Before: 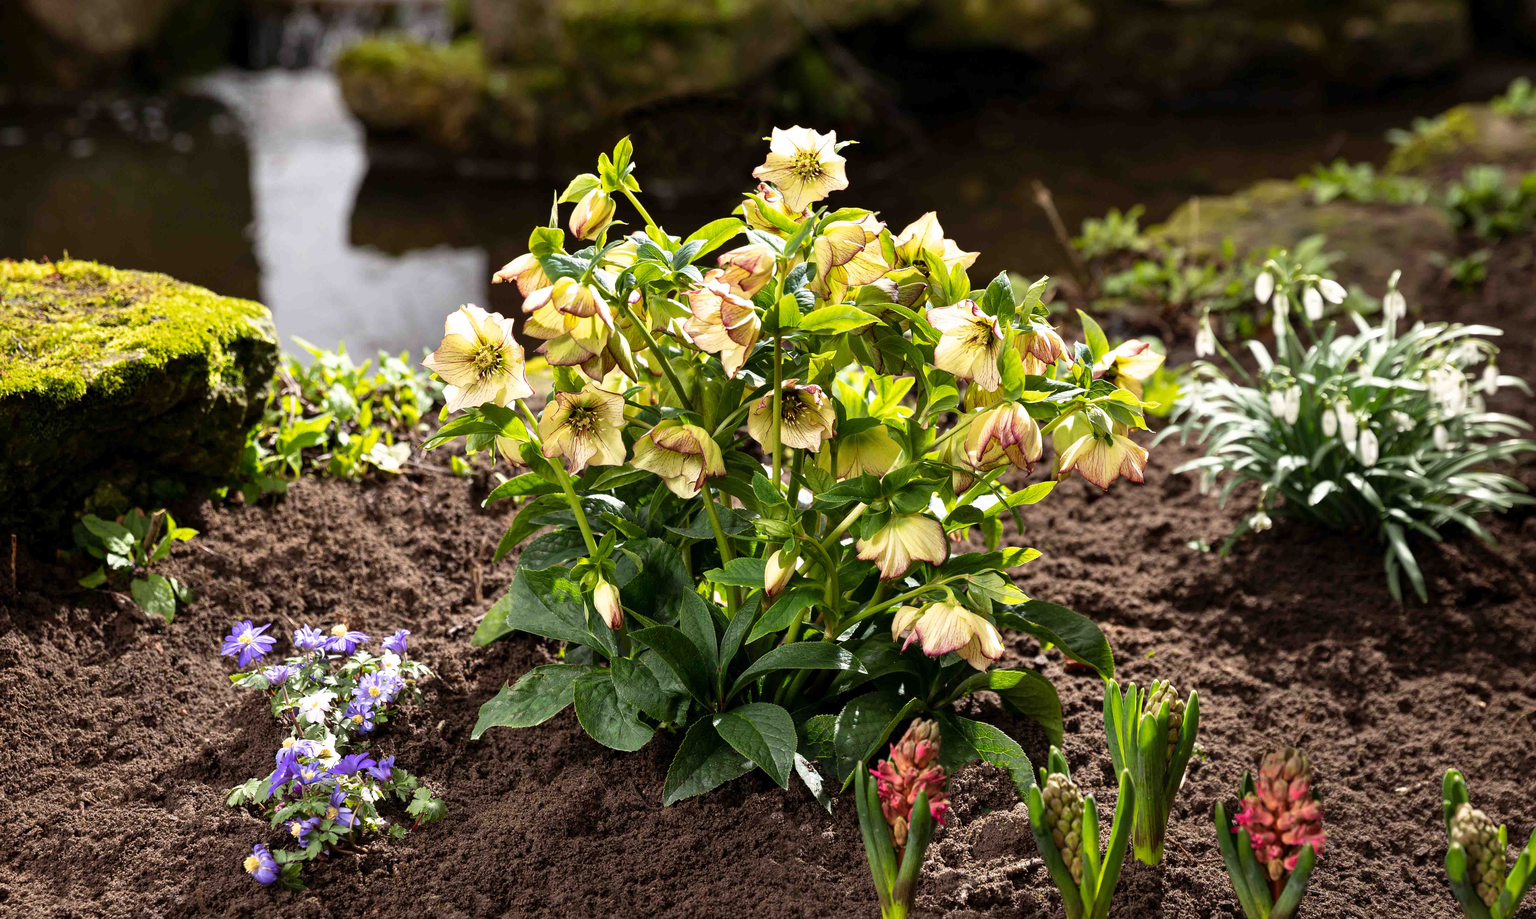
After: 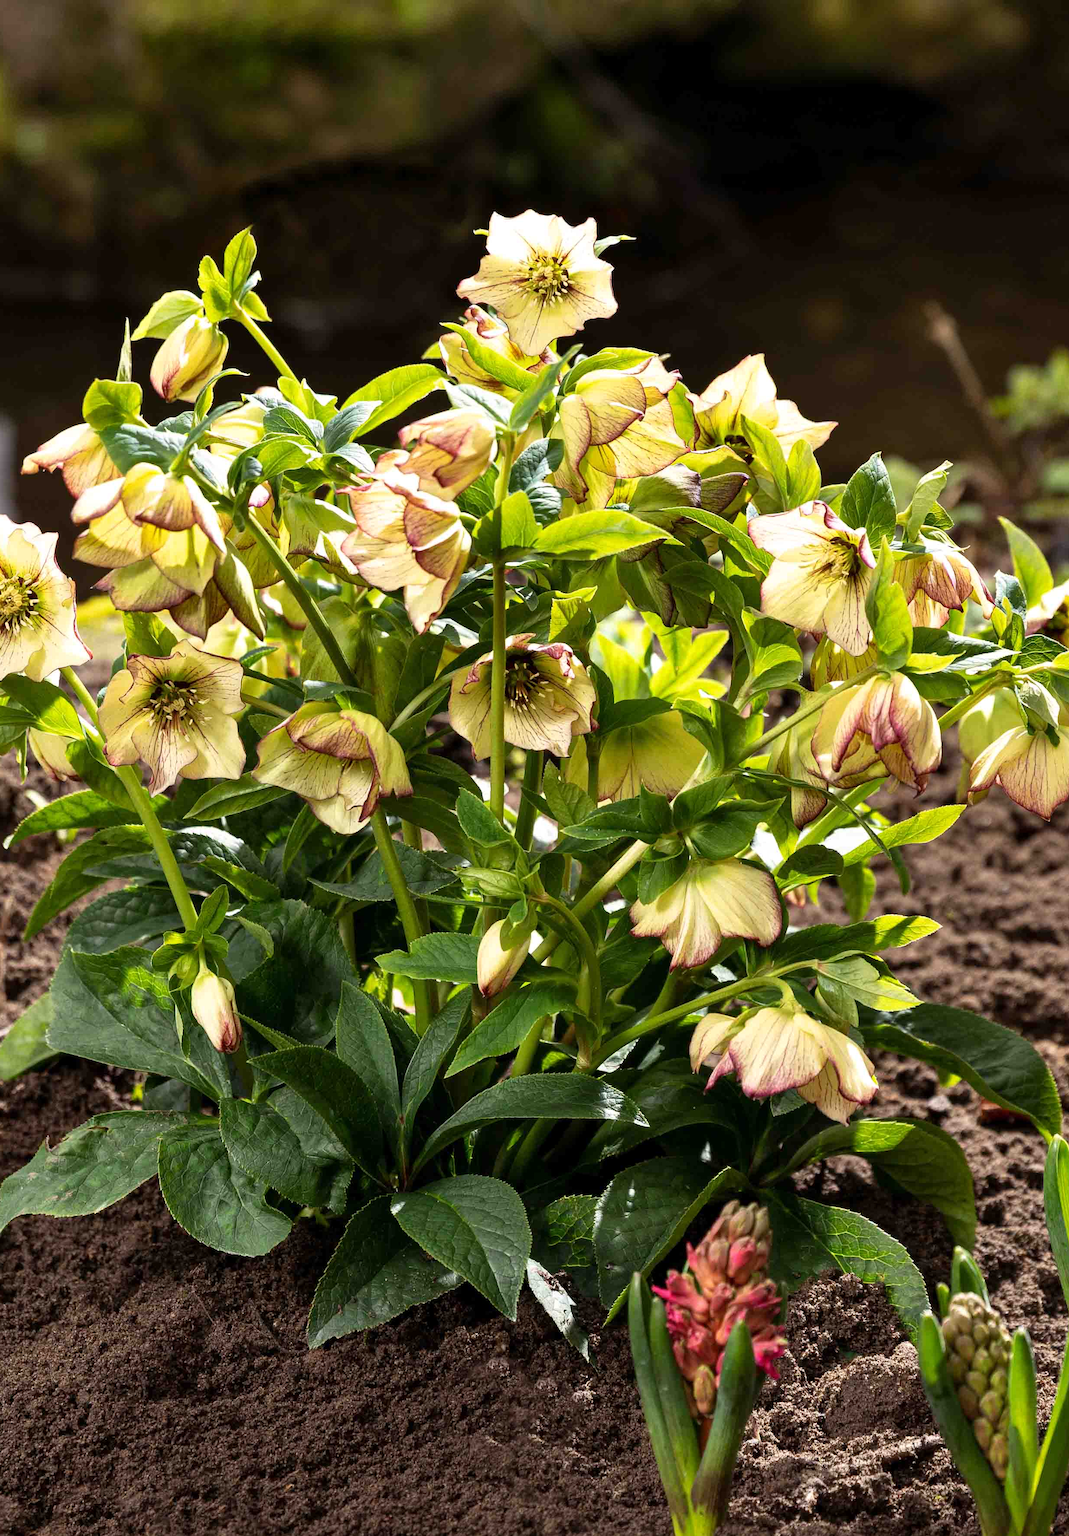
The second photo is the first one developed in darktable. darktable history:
tone equalizer: on, module defaults
crop: left 31.229%, right 27.105%
